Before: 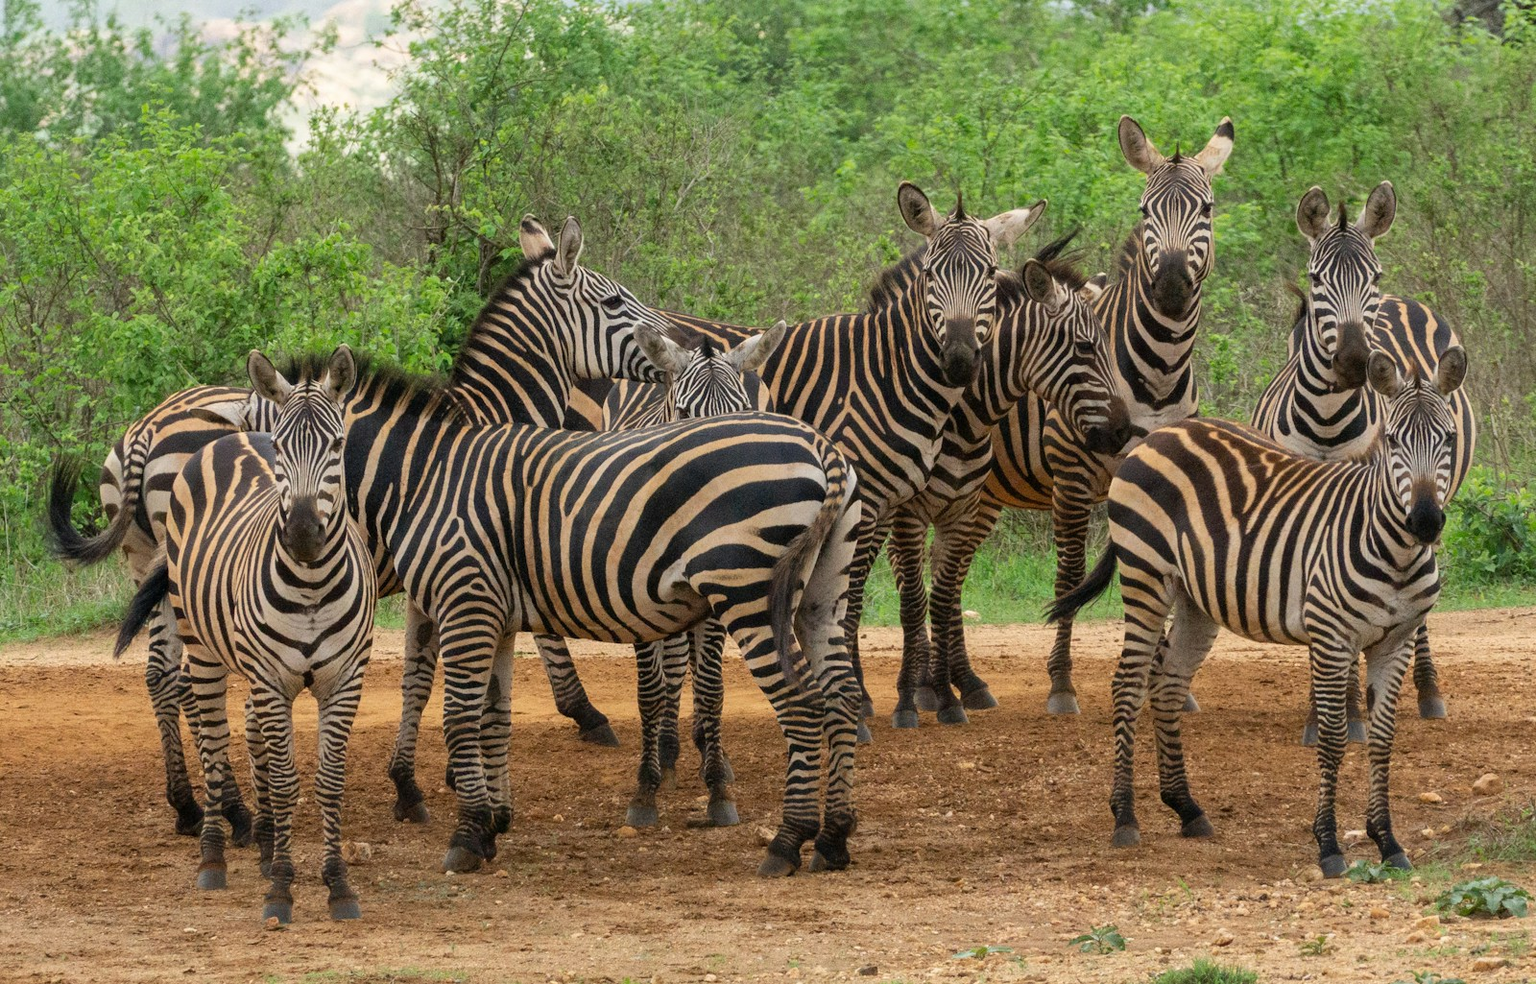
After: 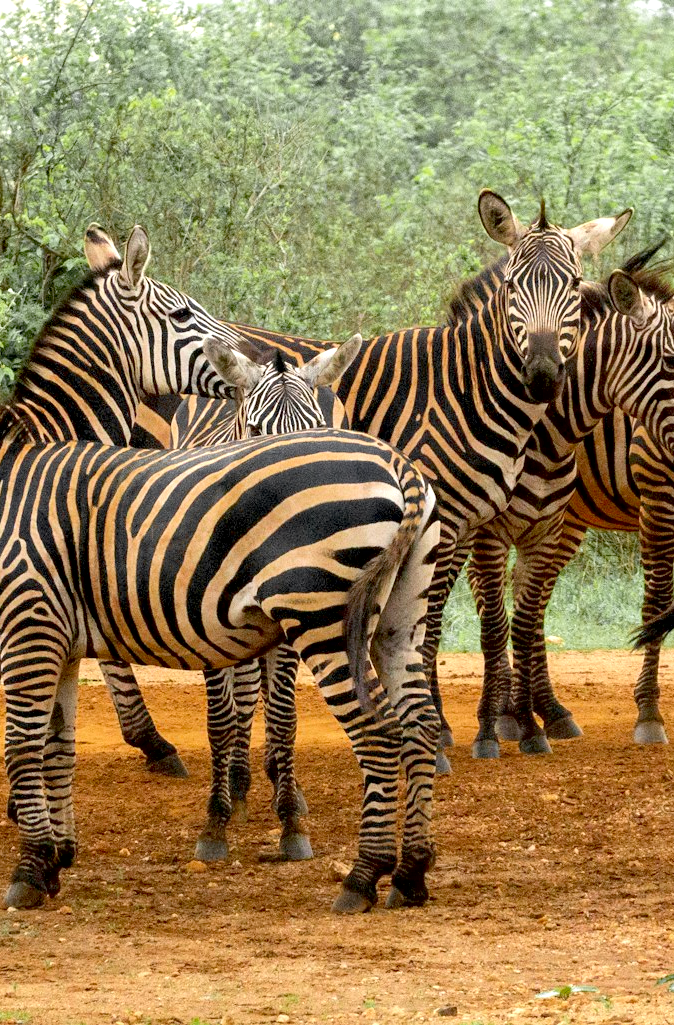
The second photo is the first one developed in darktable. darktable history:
color zones: curves: ch0 [(0.004, 0.388) (0.125, 0.392) (0.25, 0.404) (0.375, 0.5) (0.5, 0.5) (0.625, 0.5) (0.75, 0.5) (0.875, 0.5)]; ch1 [(0, 0.5) (0.125, 0.5) (0.25, 0.5) (0.375, 0.124) (0.524, 0.124) (0.645, 0.128) (0.789, 0.132) (0.914, 0.096) (0.998, 0.068)]
crop: left 28.583%, right 29.231%
contrast brightness saturation: contrast 0.08, saturation 0.2
exposure: black level correction 0.01, exposure 1 EV, compensate highlight preservation false
